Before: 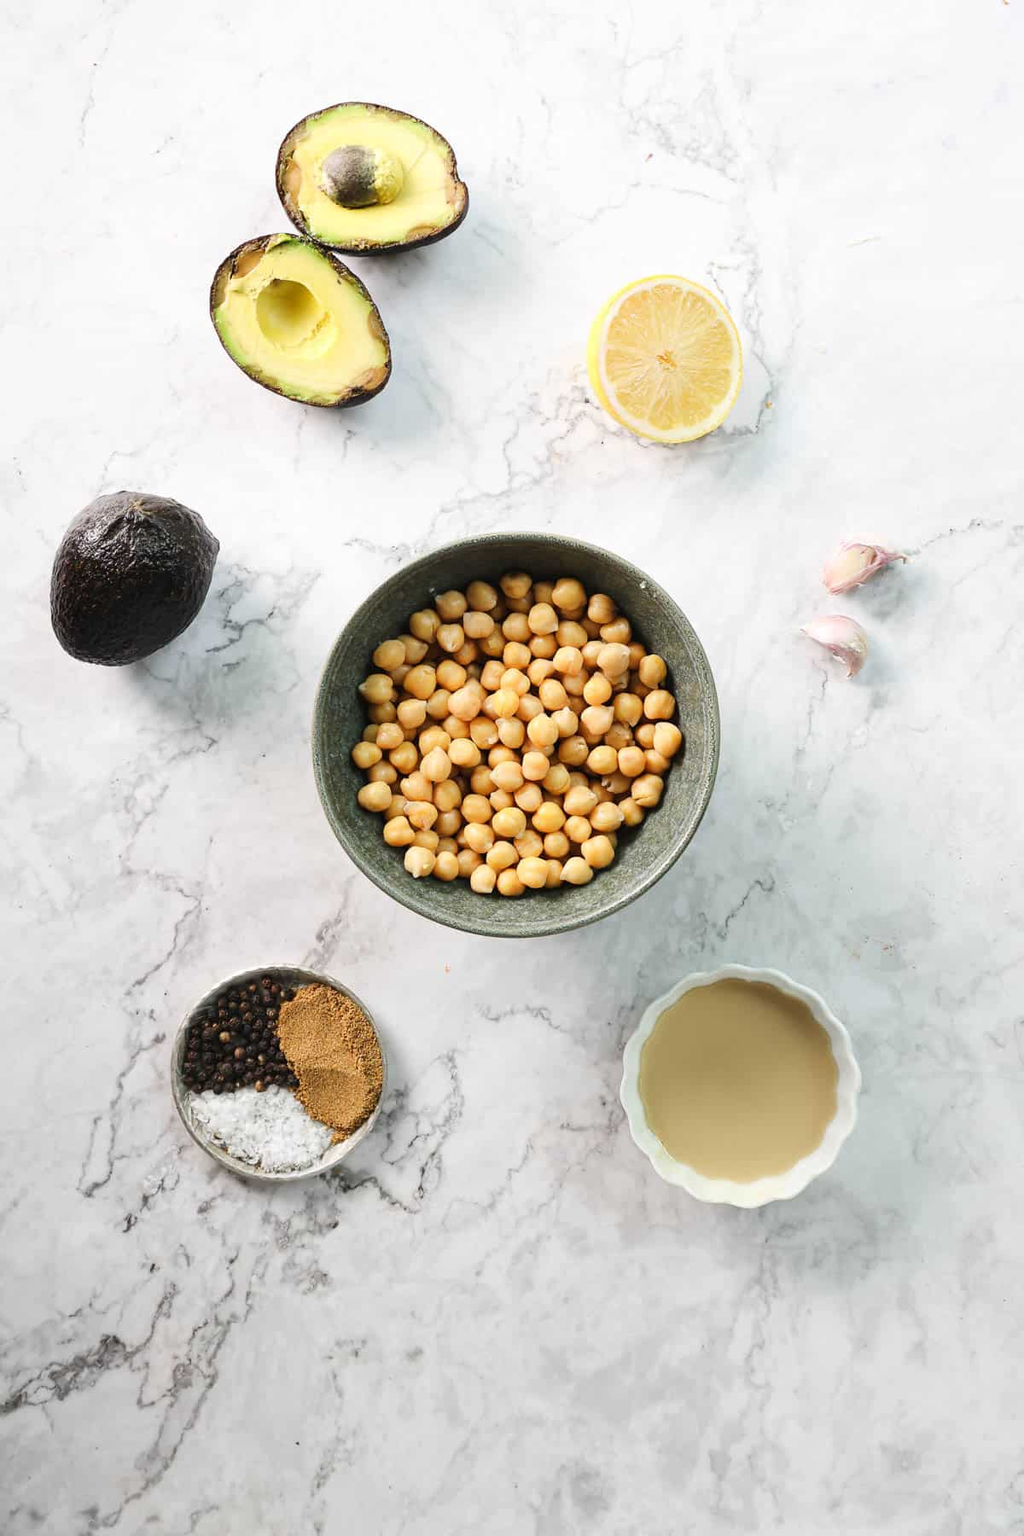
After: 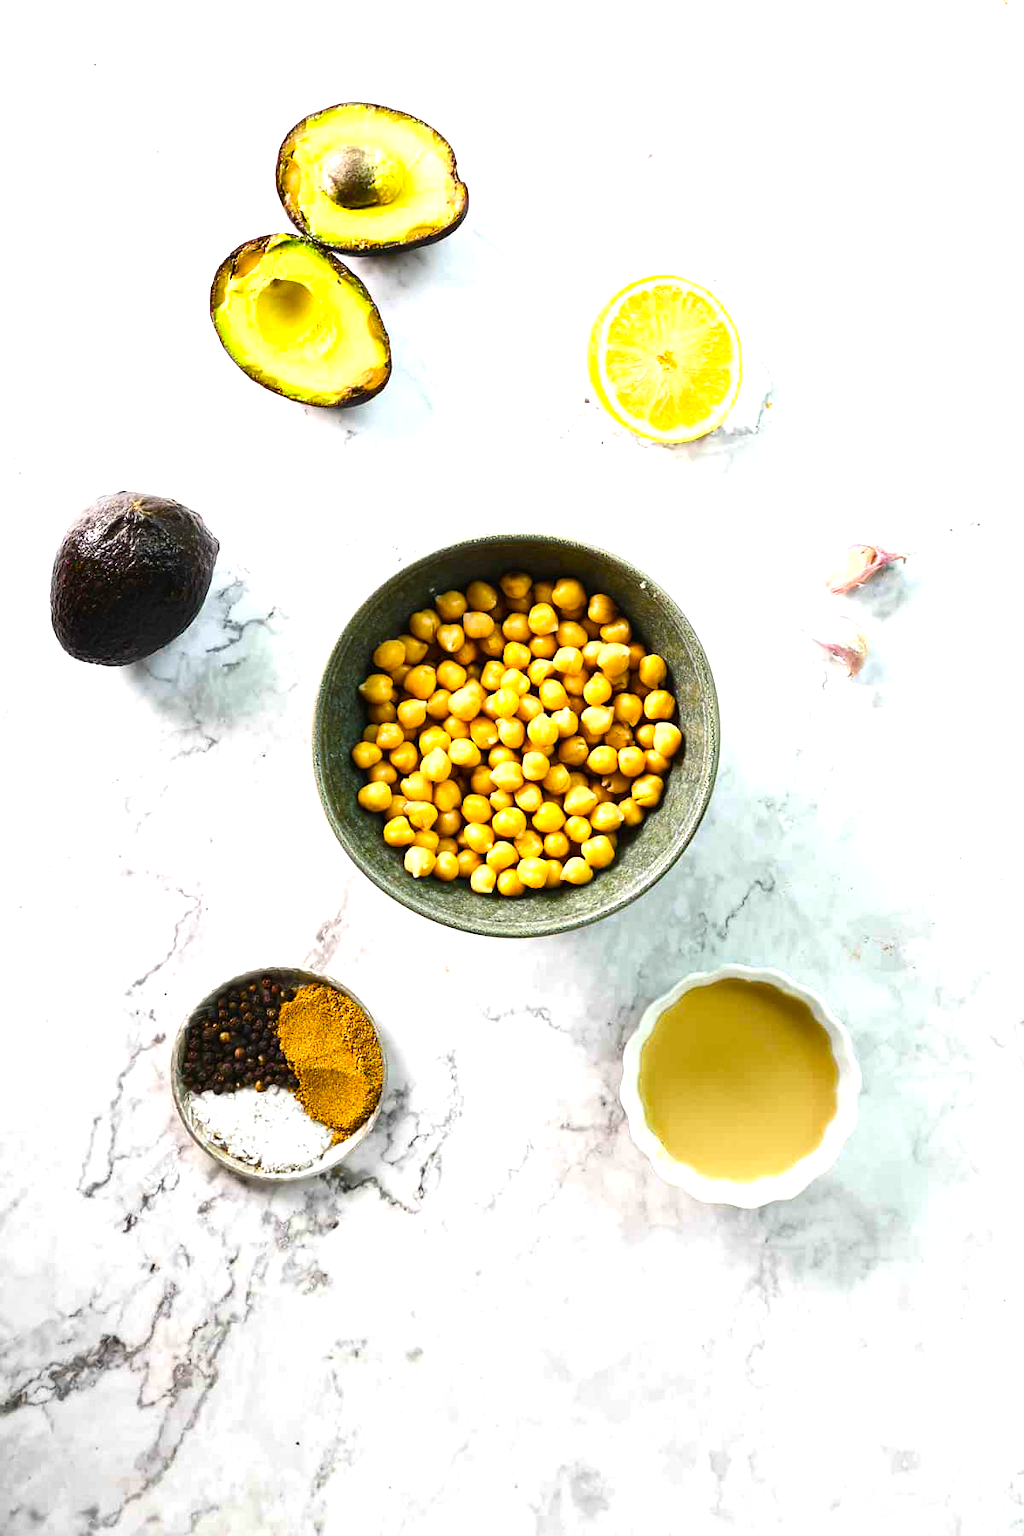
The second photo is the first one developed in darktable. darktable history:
color balance rgb: linear chroma grading › global chroma 9%, perceptual saturation grading › global saturation 36%, perceptual saturation grading › shadows 35%, perceptual brilliance grading › global brilliance 21.21%, perceptual brilliance grading › shadows -35%, global vibrance 21.21%
tone equalizer: on, module defaults
